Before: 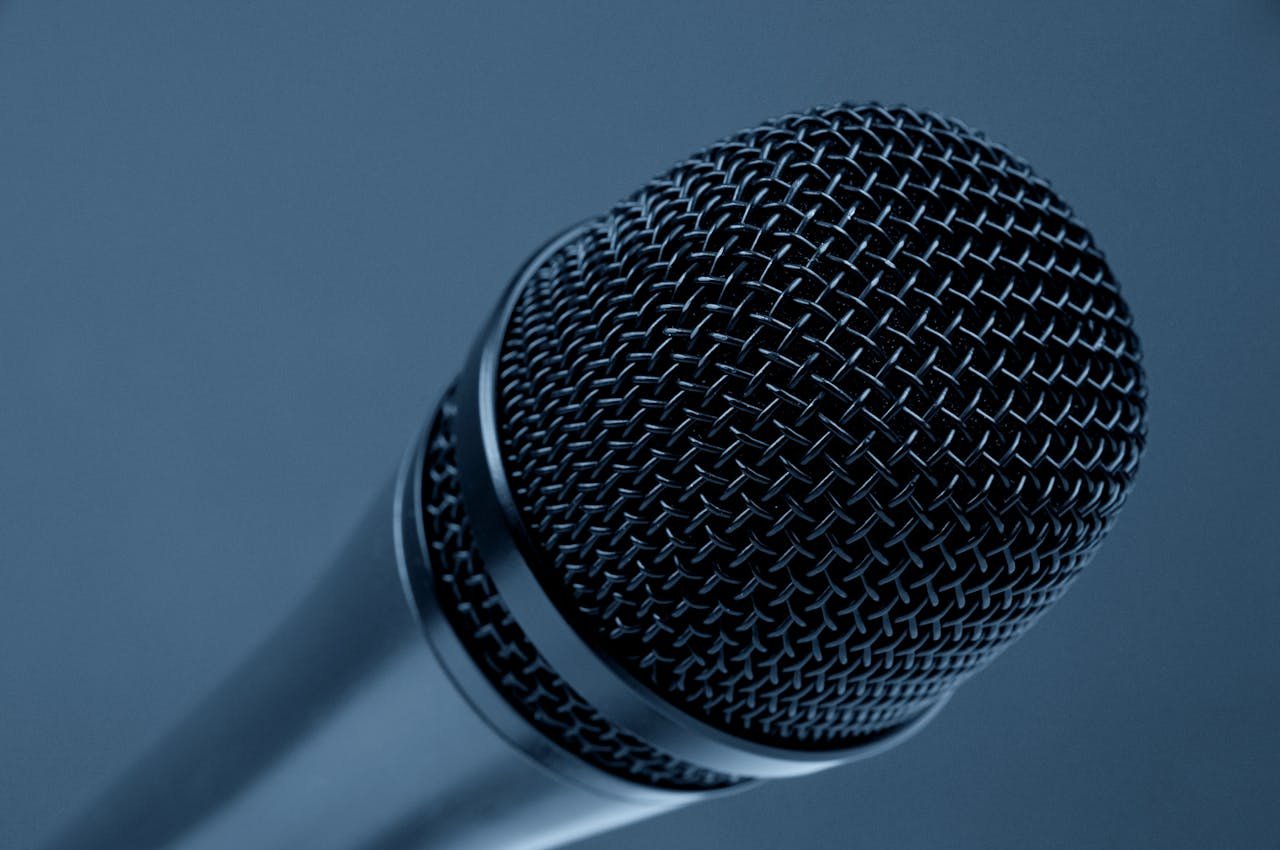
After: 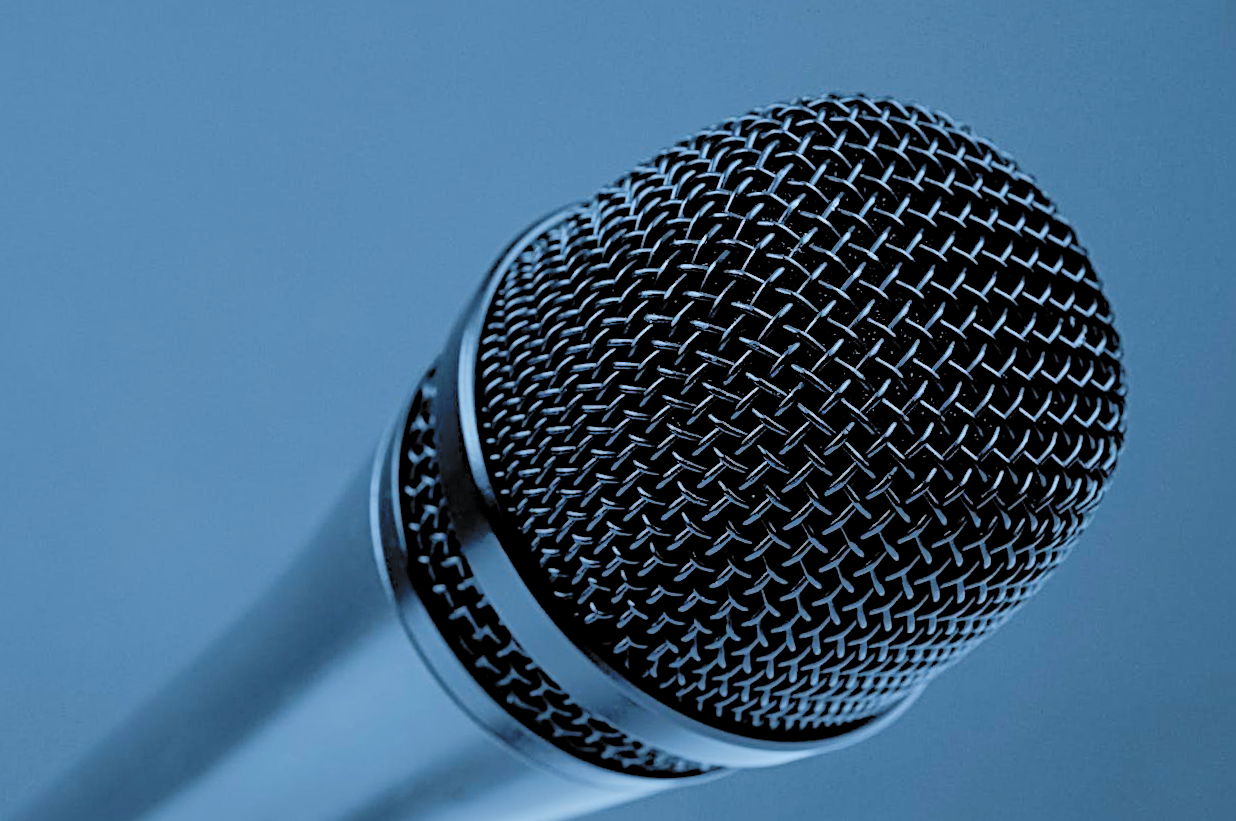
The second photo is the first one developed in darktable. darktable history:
sharpen: radius 3.981
shadows and highlights: shadows 60.66, highlights -59.91
contrast brightness saturation: contrast 0.099, brightness 0.32, saturation 0.145
color balance rgb: perceptual saturation grading › global saturation 27.515%, perceptual saturation grading › highlights -25.467%, perceptual saturation grading › shadows 24.798%, global vibrance 4.984%, contrast 2.83%
filmic rgb: black relative exposure -7.75 EV, white relative exposure 4.41 EV, target black luminance 0%, hardness 3.76, latitude 50.8%, contrast 1.075, highlights saturation mix 9.24%, shadows ↔ highlights balance -0.243%, color science v6 (2022)
crop and rotate: angle -1.35°
